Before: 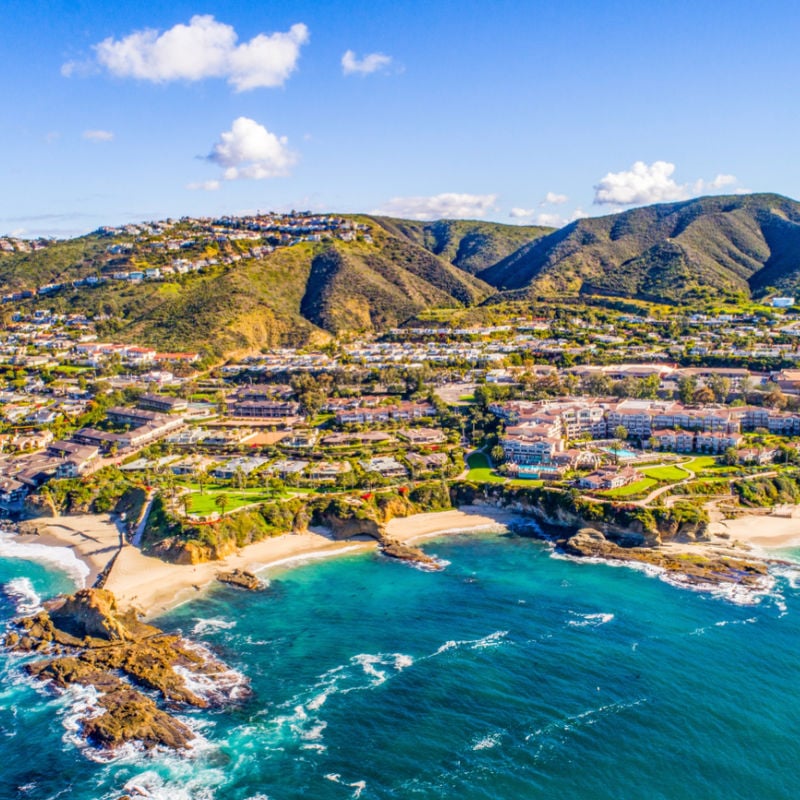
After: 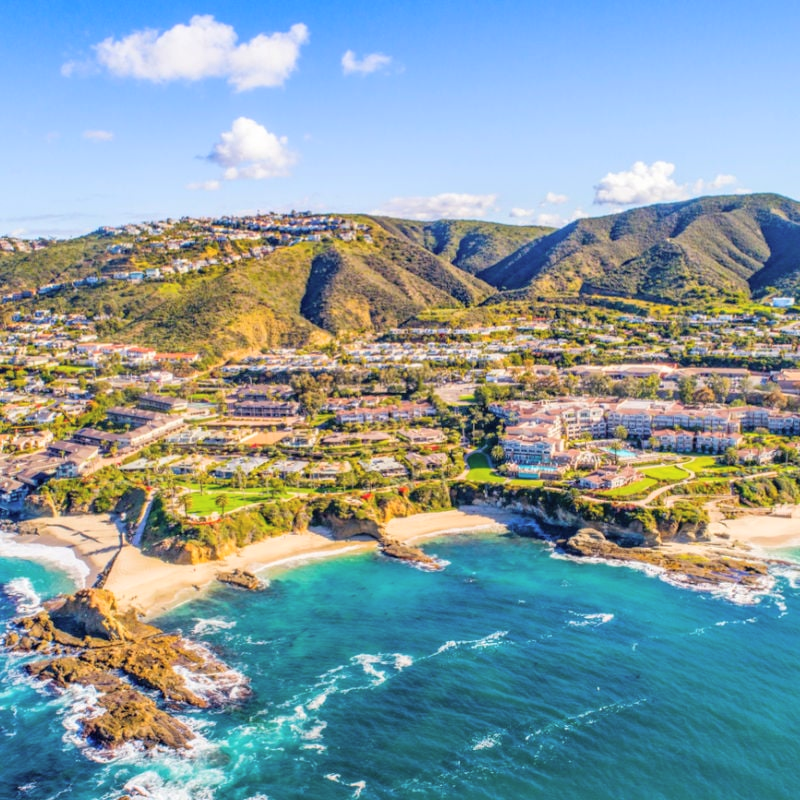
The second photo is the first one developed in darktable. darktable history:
contrast brightness saturation: brightness 0.124
